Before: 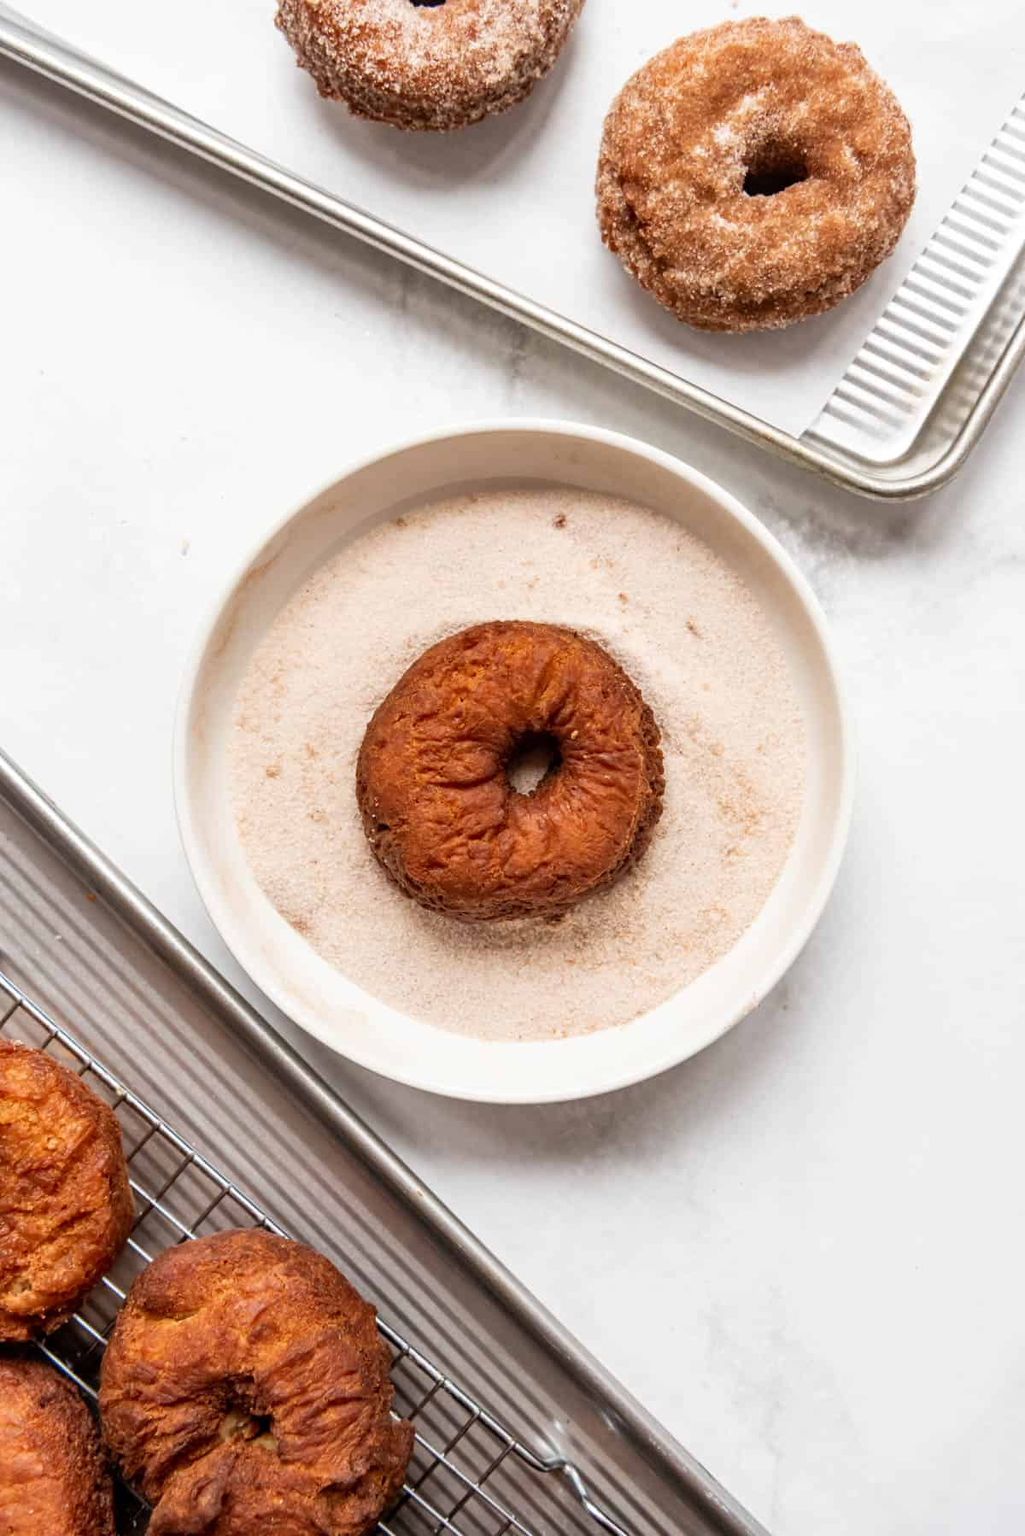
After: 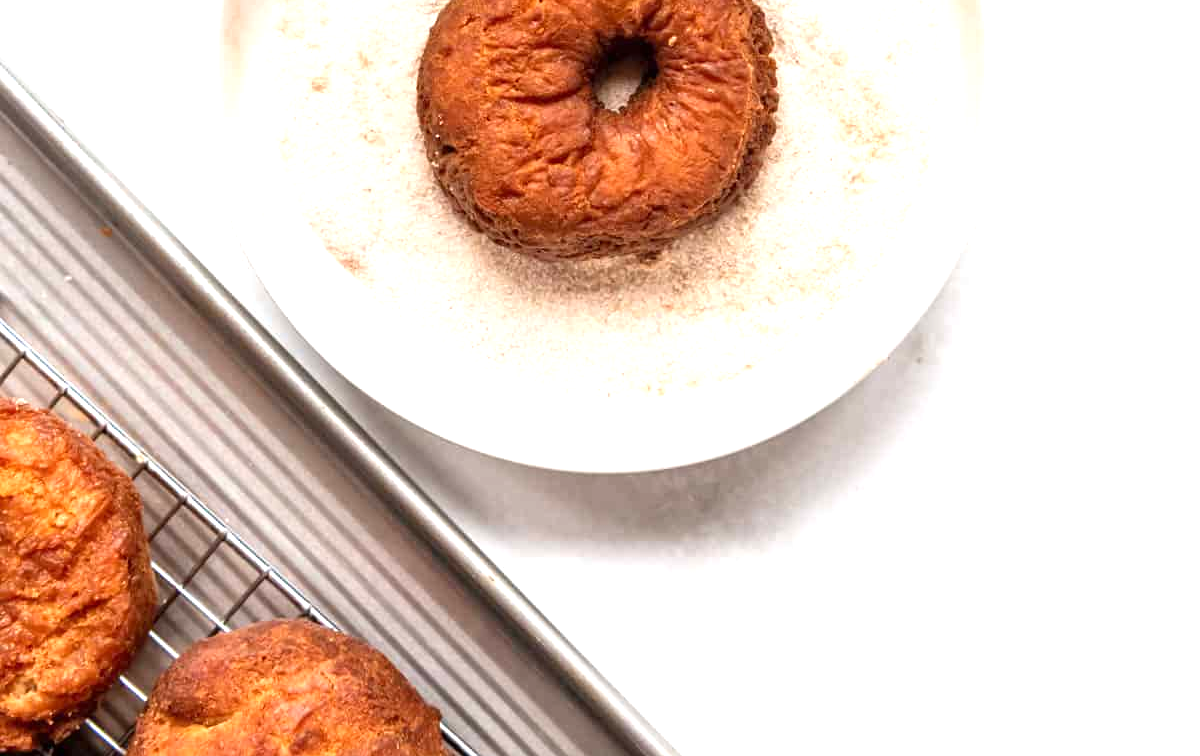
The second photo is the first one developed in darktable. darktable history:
exposure: exposure 0.74 EV, compensate highlight preservation false
crop: top 45.551%, bottom 12.262%
